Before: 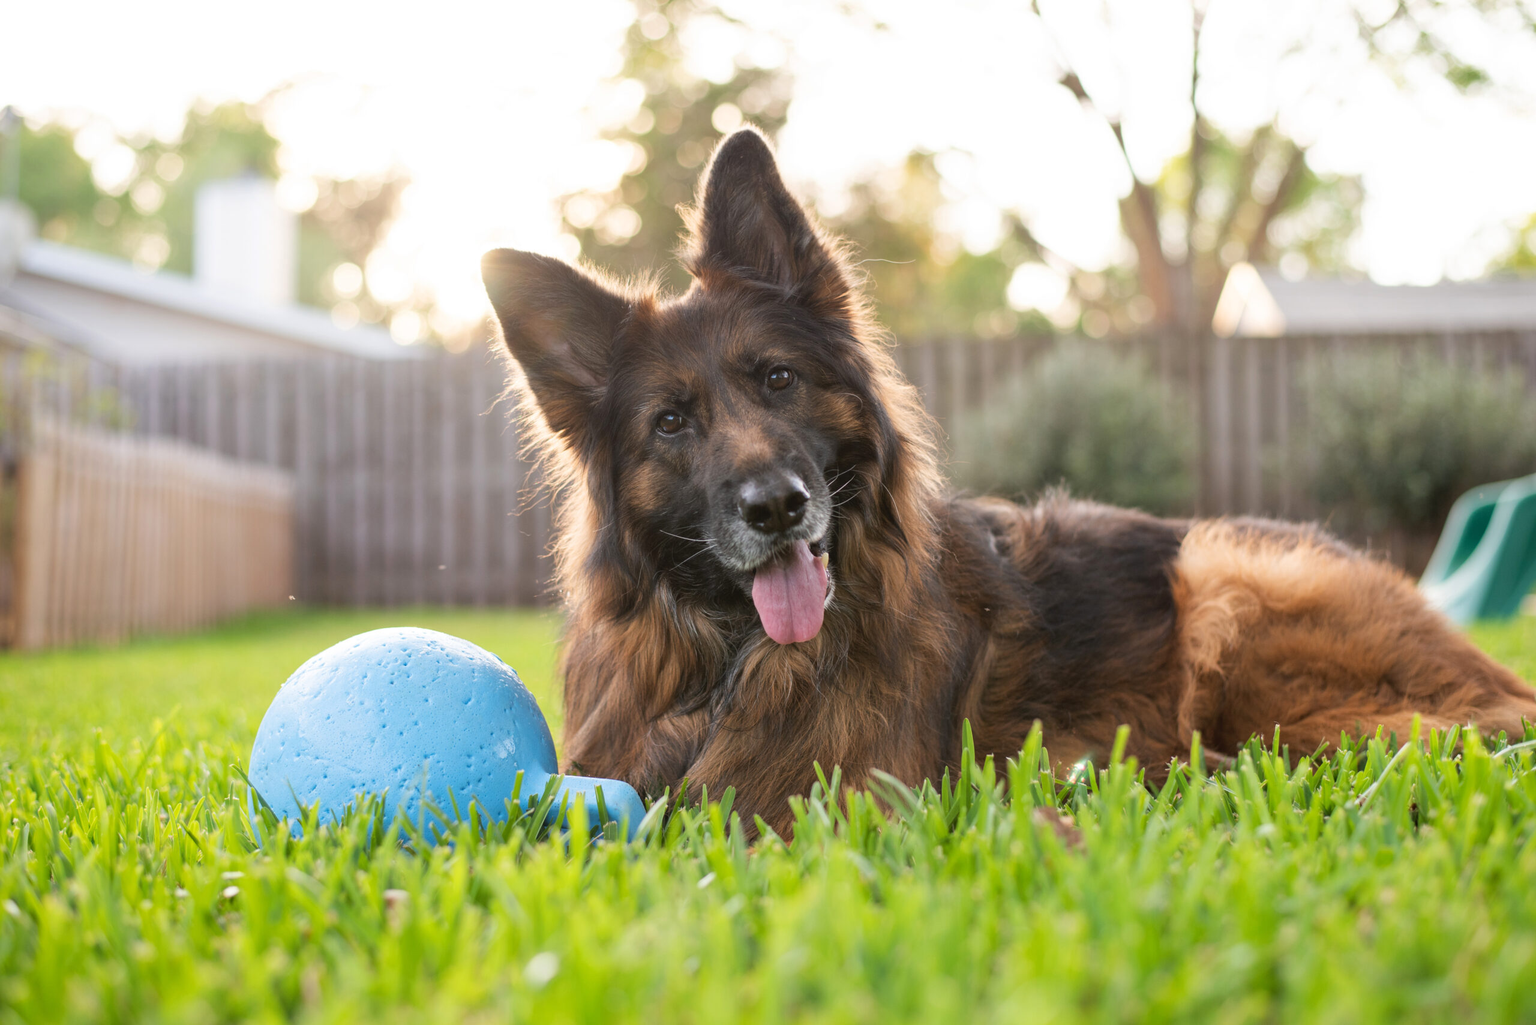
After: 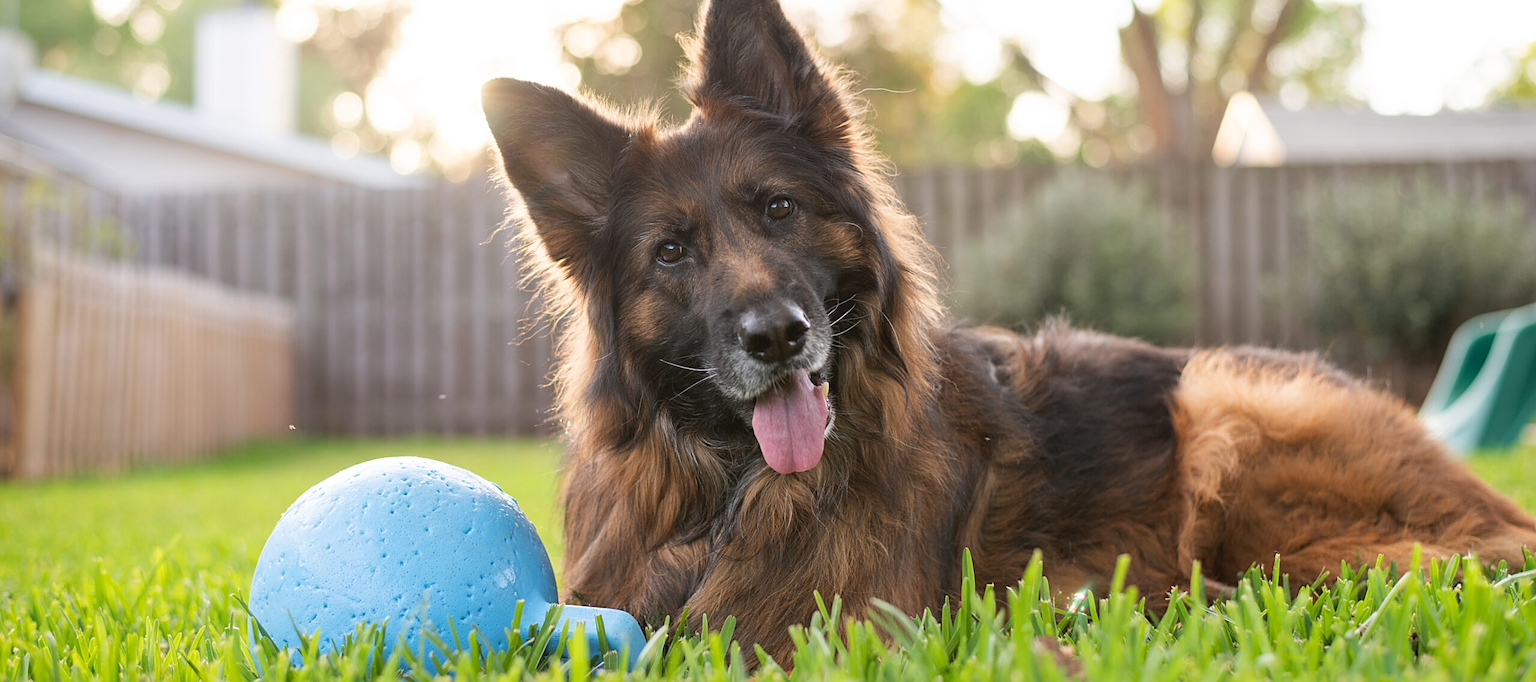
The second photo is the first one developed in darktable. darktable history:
crop: top 16.727%, bottom 16.727%
sharpen: on, module defaults
